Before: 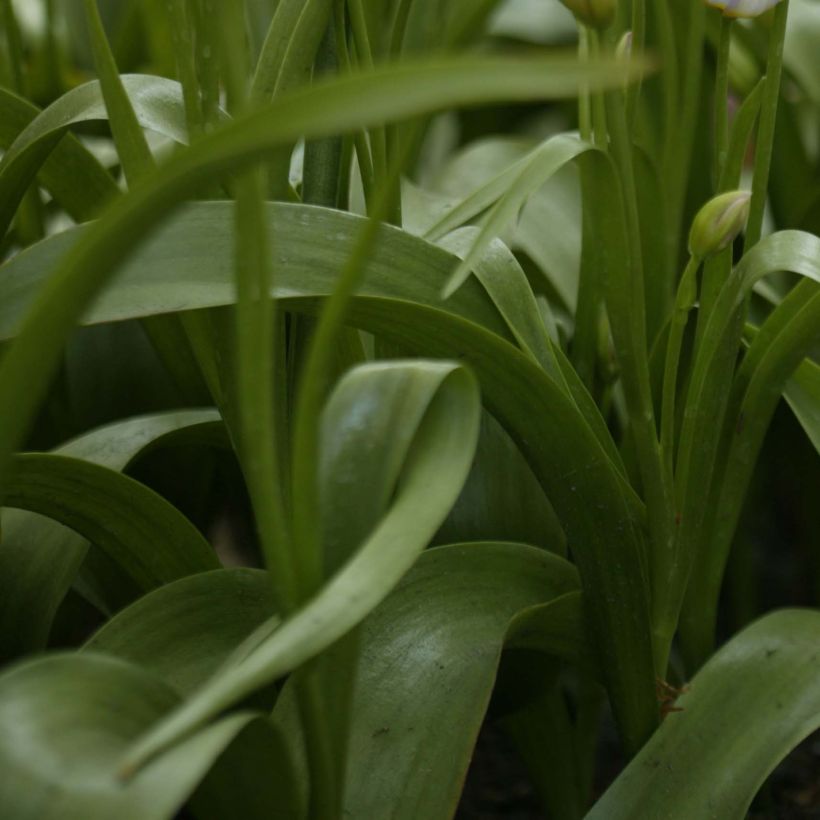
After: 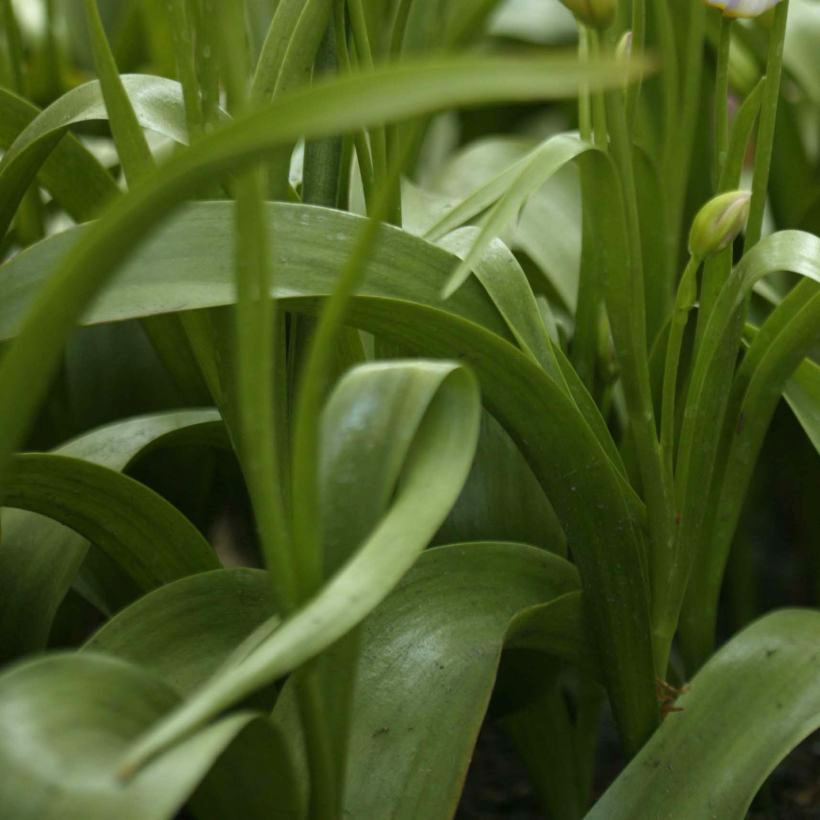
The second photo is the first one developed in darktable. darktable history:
exposure: exposure 0.661 EV, compensate highlight preservation false
white balance: red 1, blue 1
